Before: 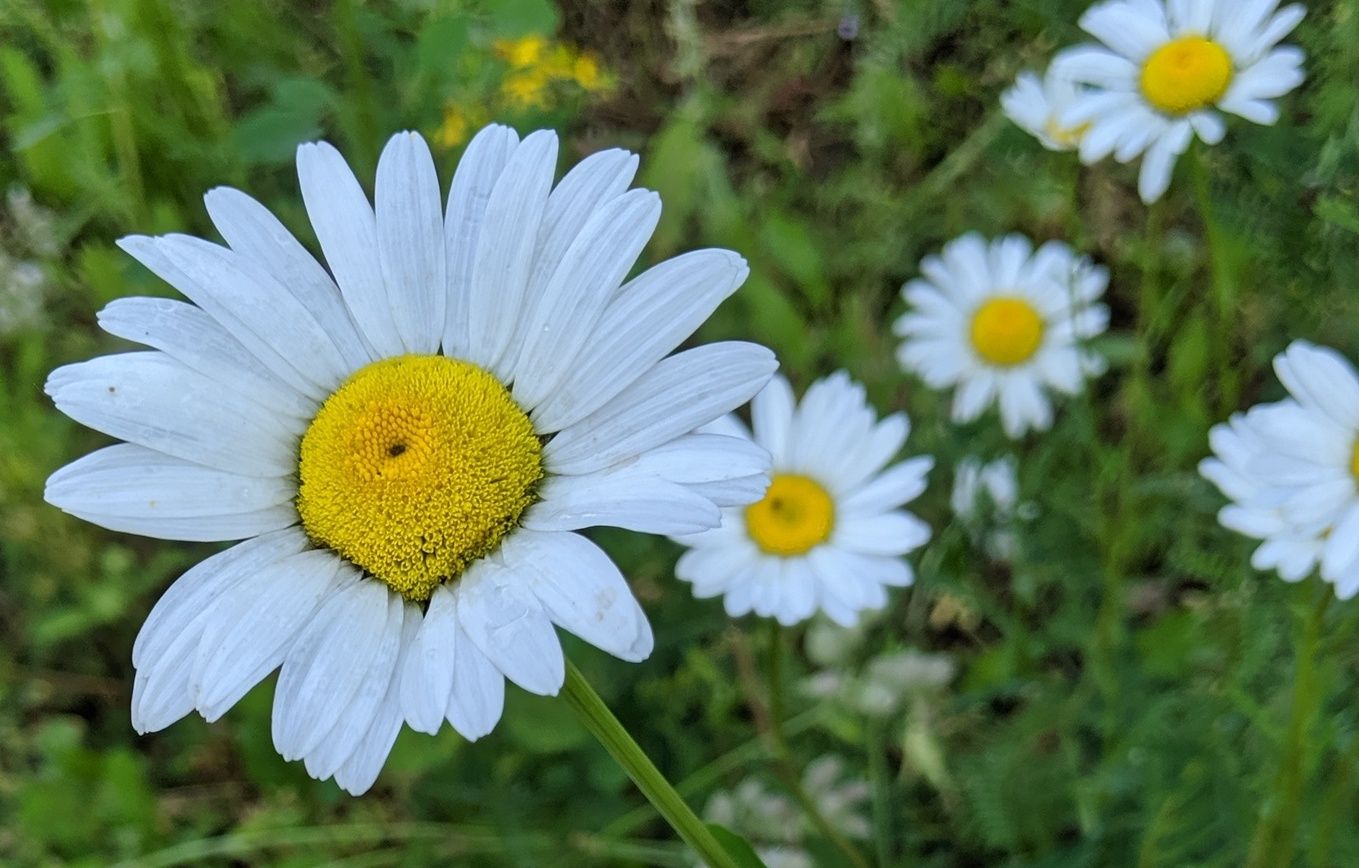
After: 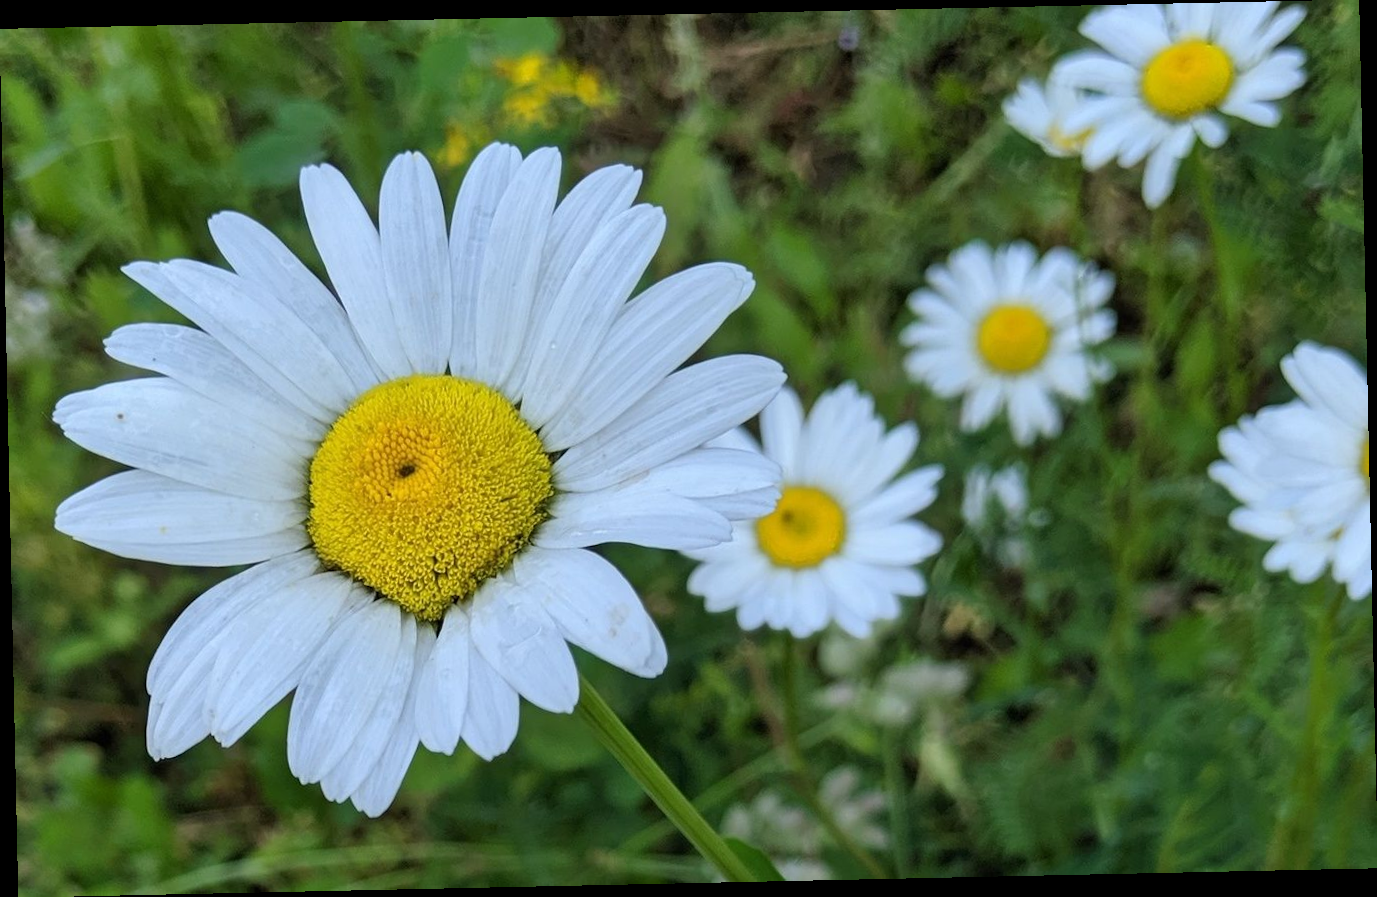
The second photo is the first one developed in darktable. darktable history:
tone equalizer: -8 EV 0.06 EV, smoothing diameter 25%, edges refinement/feathering 10, preserve details guided filter
white balance: emerald 1
rotate and perspective: rotation -1.24°, automatic cropping off
